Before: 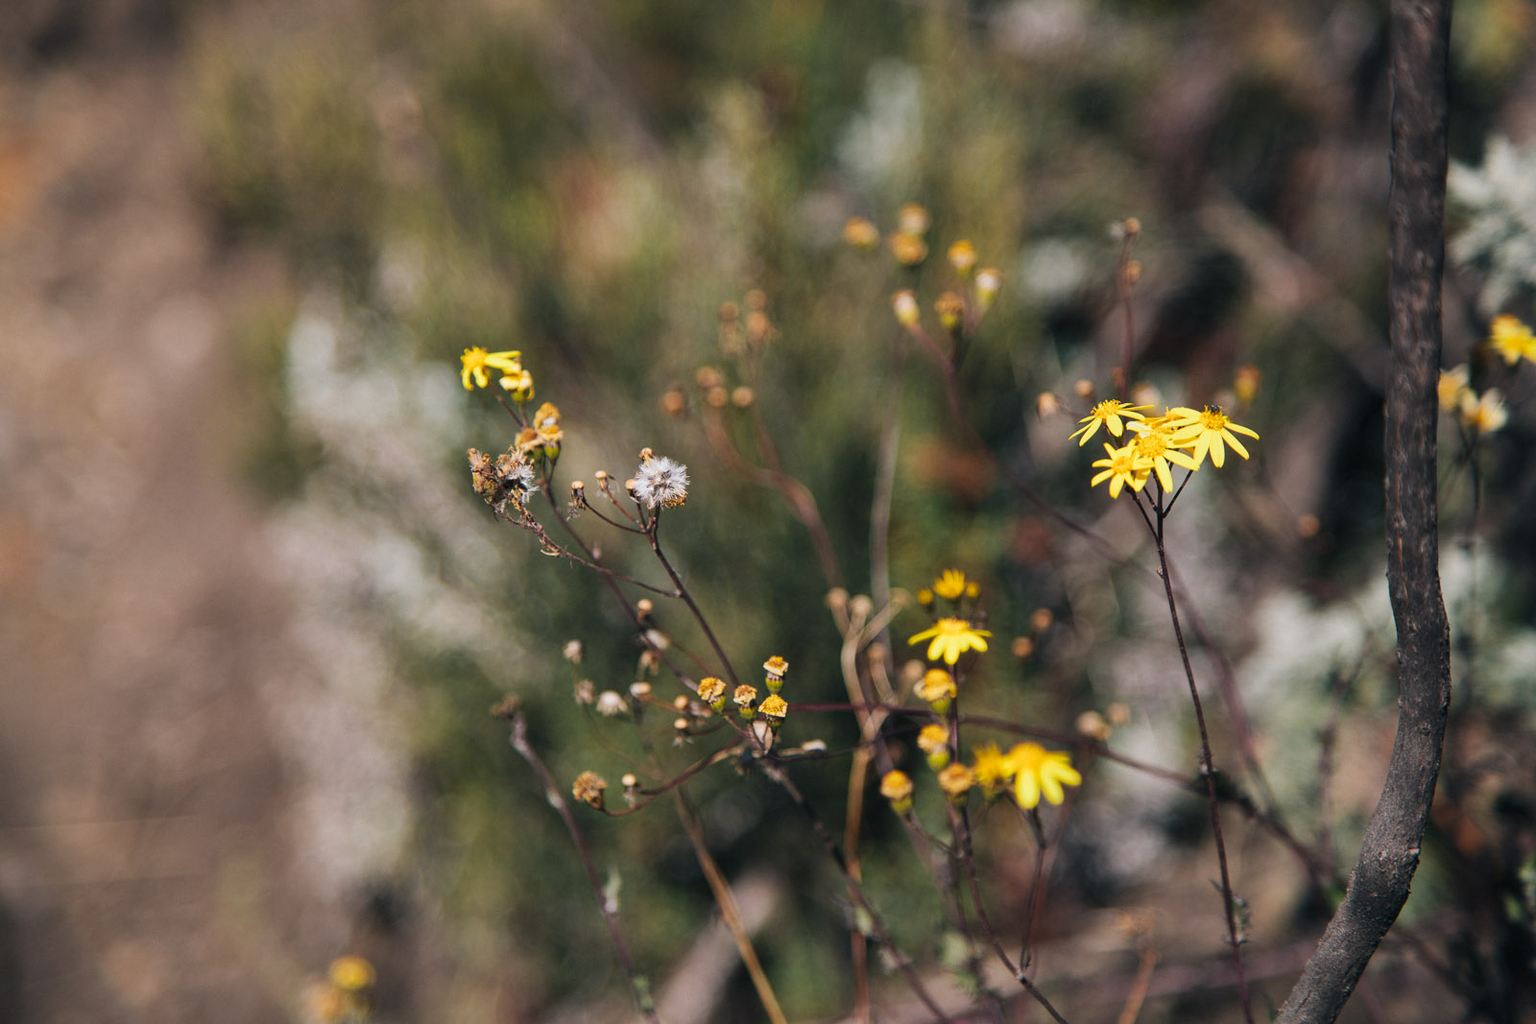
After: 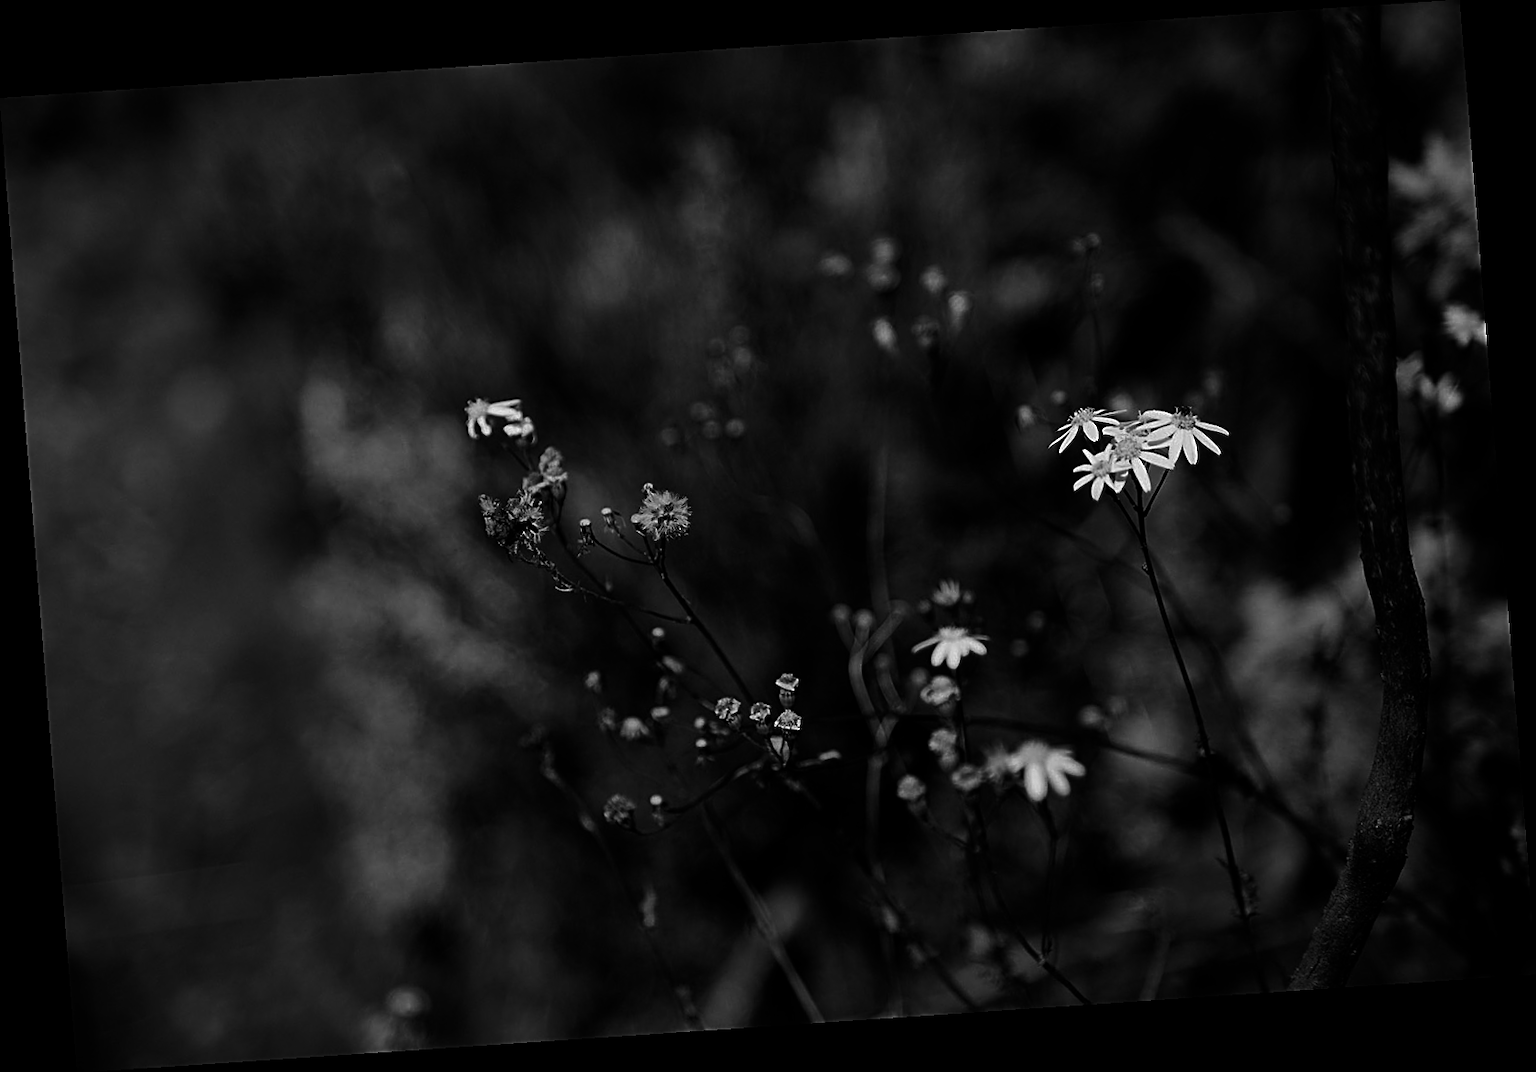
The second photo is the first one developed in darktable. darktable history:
color balance rgb: linear chroma grading › global chroma 42%, perceptual saturation grading › global saturation 42%, global vibrance 33%
sharpen: on, module defaults
contrast brightness saturation: contrast 0.02, brightness -1, saturation -1
white balance: red 0.98, blue 1.61
rotate and perspective: rotation -4.2°, shear 0.006, automatic cropping off
